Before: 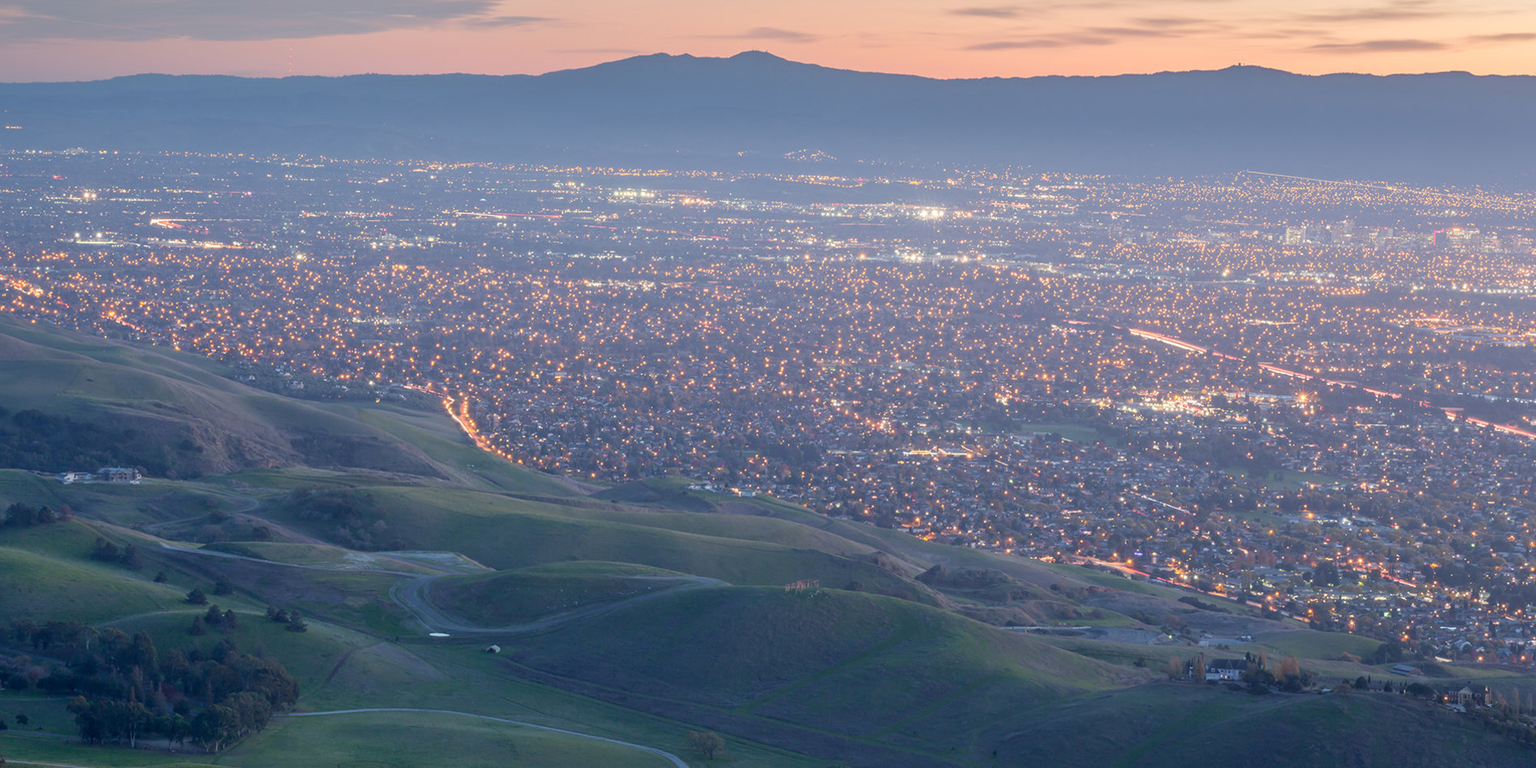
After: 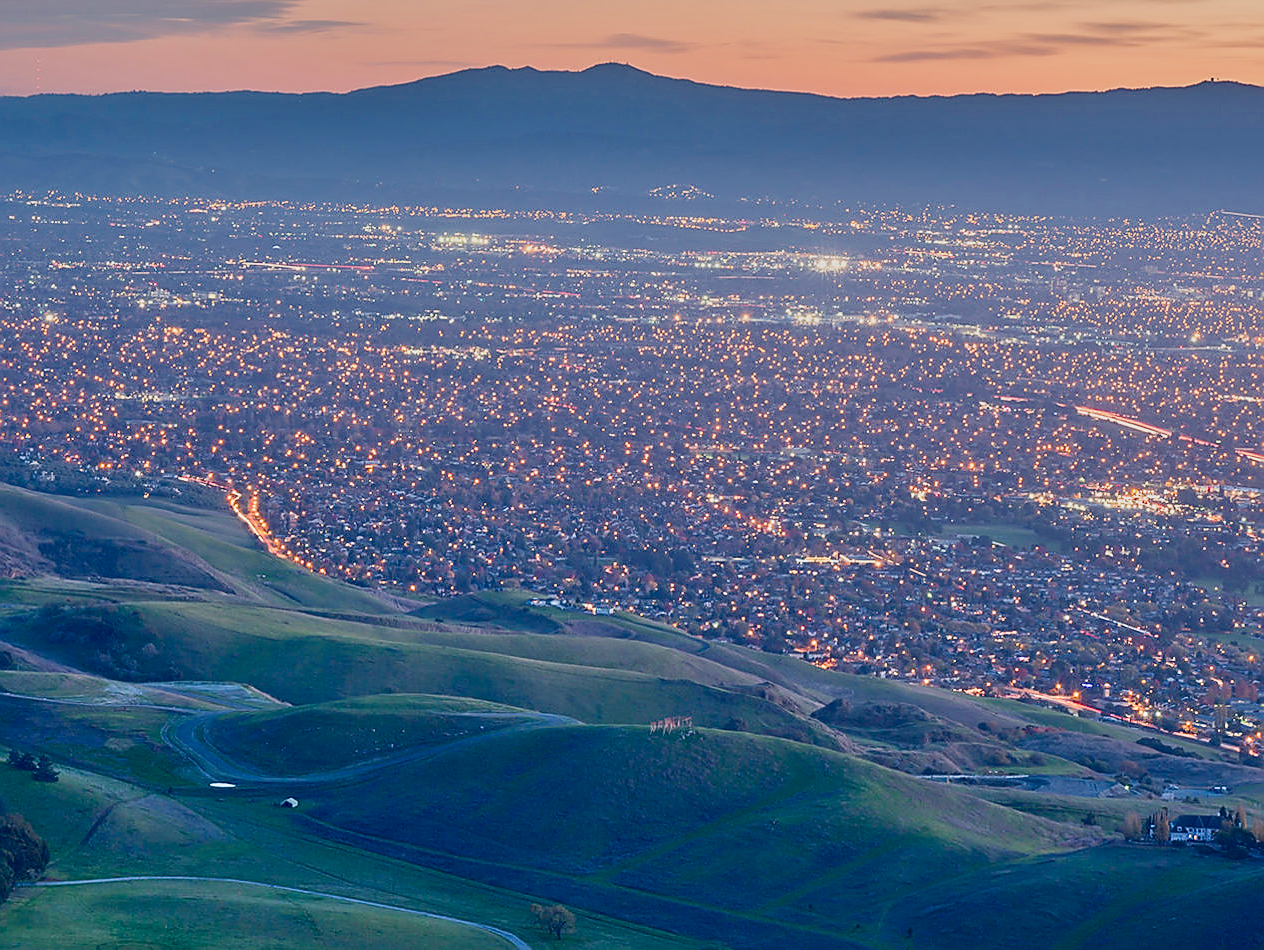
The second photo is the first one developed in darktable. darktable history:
sharpen: radius 1.4, amount 1.25, threshold 0.7
contrast brightness saturation: contrast 0.19, brightness -0.24, saturation 0.11
crop: left 16.899%, right 16.556%
filmic rgb: black relative exposure -7.75 EV, white relative exposure 4.4 EV, threshold 3 EV, hardness 3.76, latitude 38.11%, contrast 0.966, highlights saturation mix 10%, shadows ↔ highlights balance 4.59%, color science v4 (2020), enable highlight reconstruction true
tone equalizer: -7 EV 0.15 EV, -6 EV 0.6 EV, -5 EV 1.15 EV, -4 EV 1.33 EV, -3 EV 1.15 EV, -2 EV 0.6 EV, -1 EV 0.15 EV, mask exposure compensation -0.5 EV
